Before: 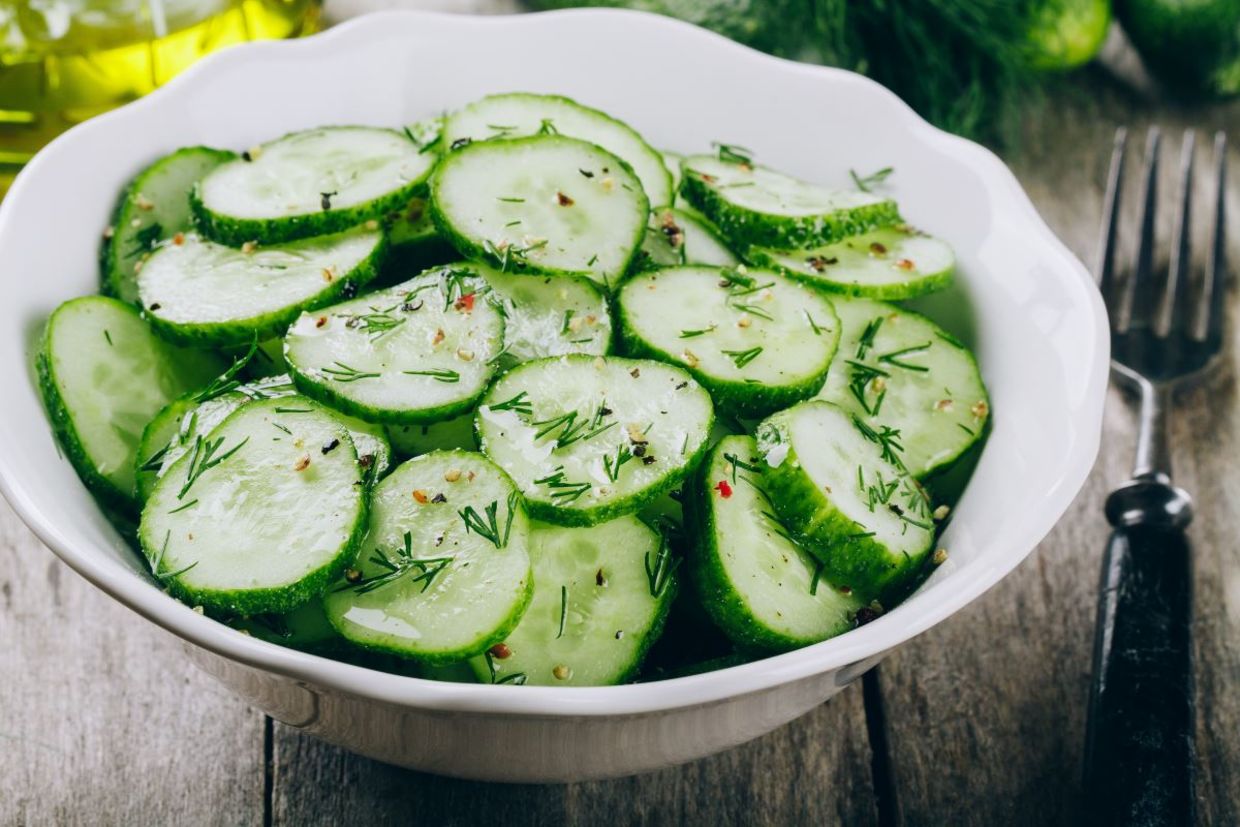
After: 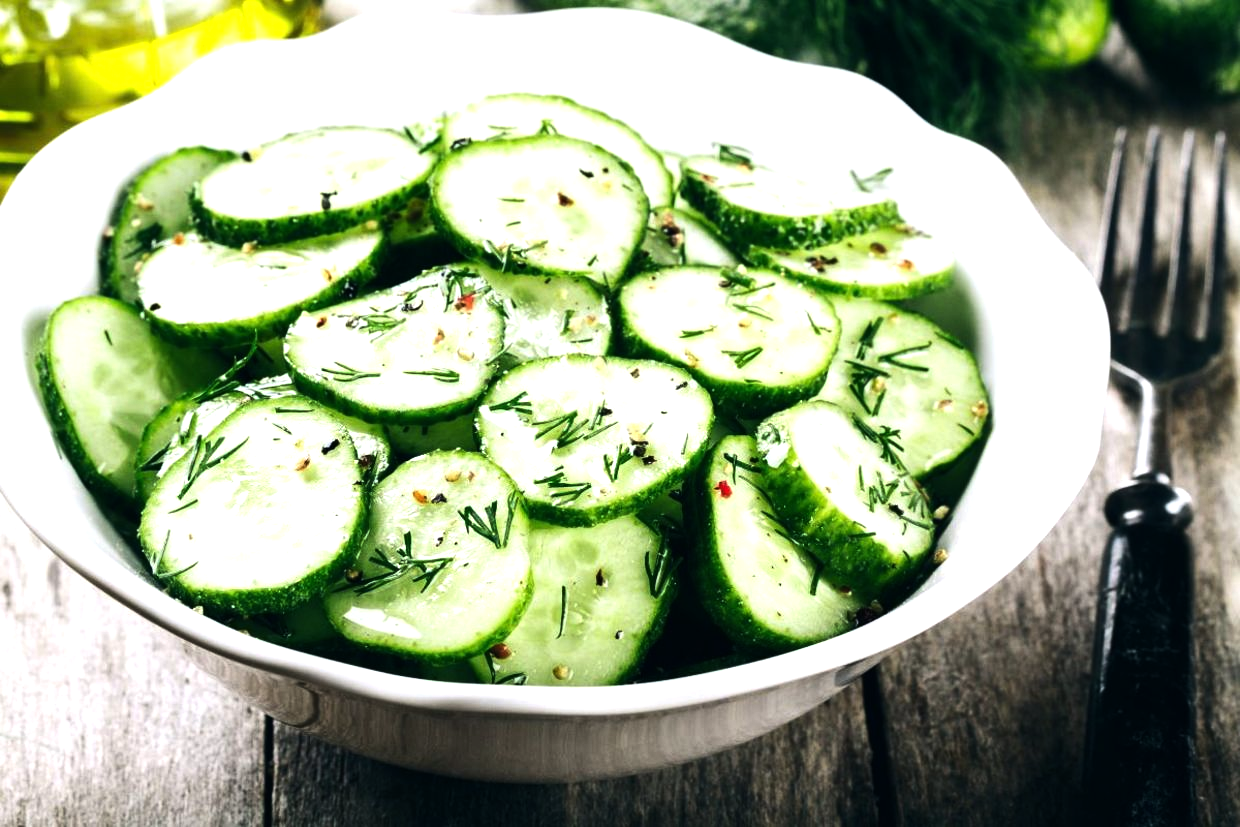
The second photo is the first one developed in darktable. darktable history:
tone equalizer: -8 EV -1.06 EV, -7 EV -0.981 EV, -6 EV -0.863 EV, -5 EV -0.583 EV, -3 EV 0.549 EV, -2 EV 0.887 EV, -1 EV 0.995 EV, +0 EV 1.07 EV, edges refinement/feathering 500, mask exposure compensation -1.57 EV, preserve details no
